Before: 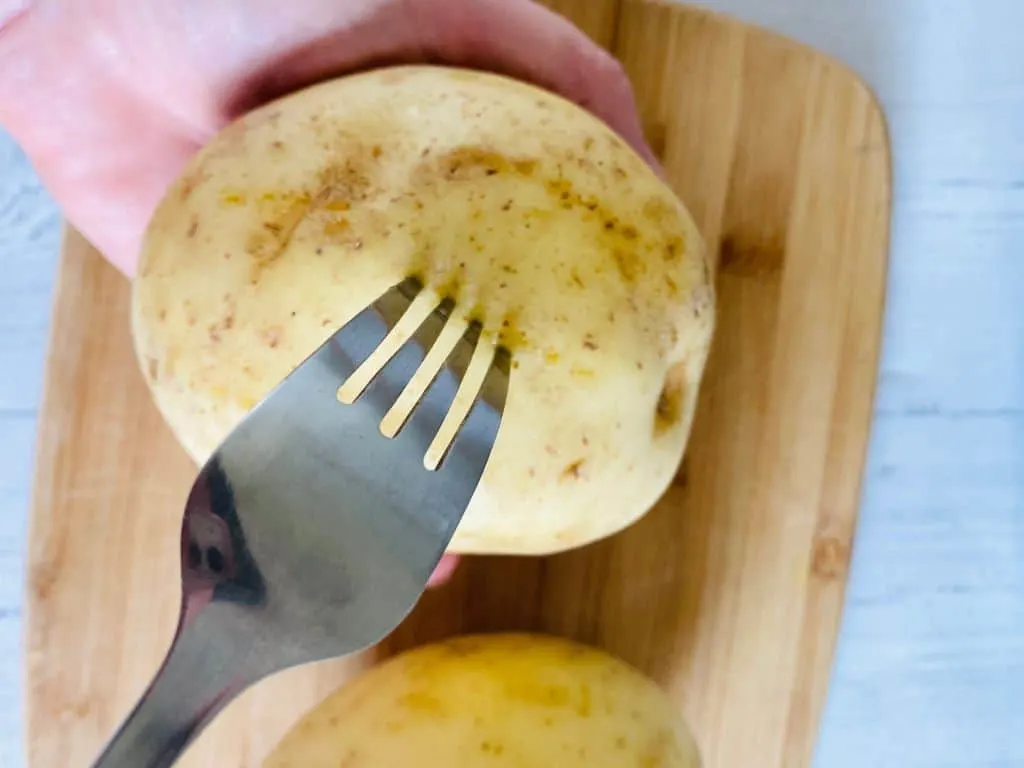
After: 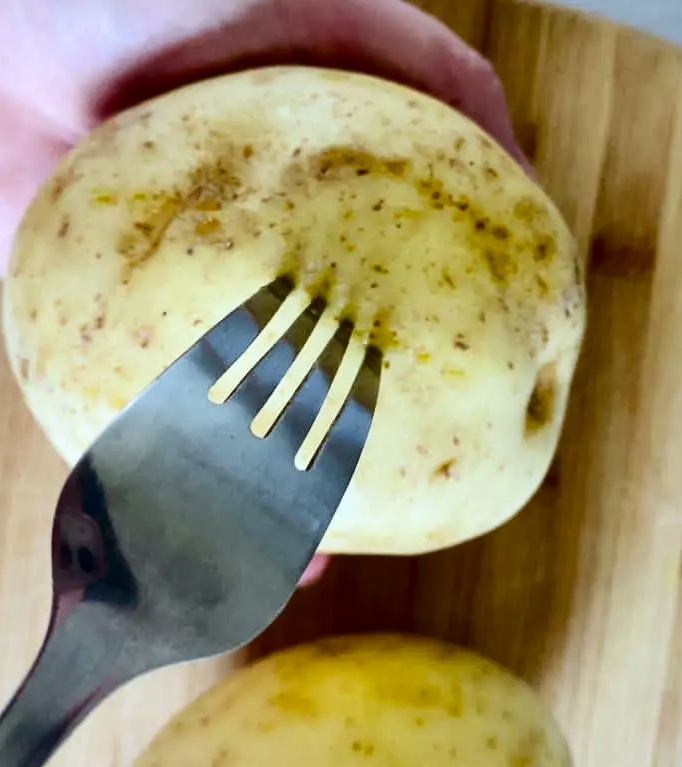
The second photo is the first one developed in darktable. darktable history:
contrast brightness saturation: contrast 0.2, brightness -0.11, saturation 0.1
white balance: red 0.925, blue 1.046
local contrast: mode bilateral grid, contrast 20, coarseness 50, detail 132%, midtone range 0.2
crop and rotate: left 12.648%, right 20.685%
